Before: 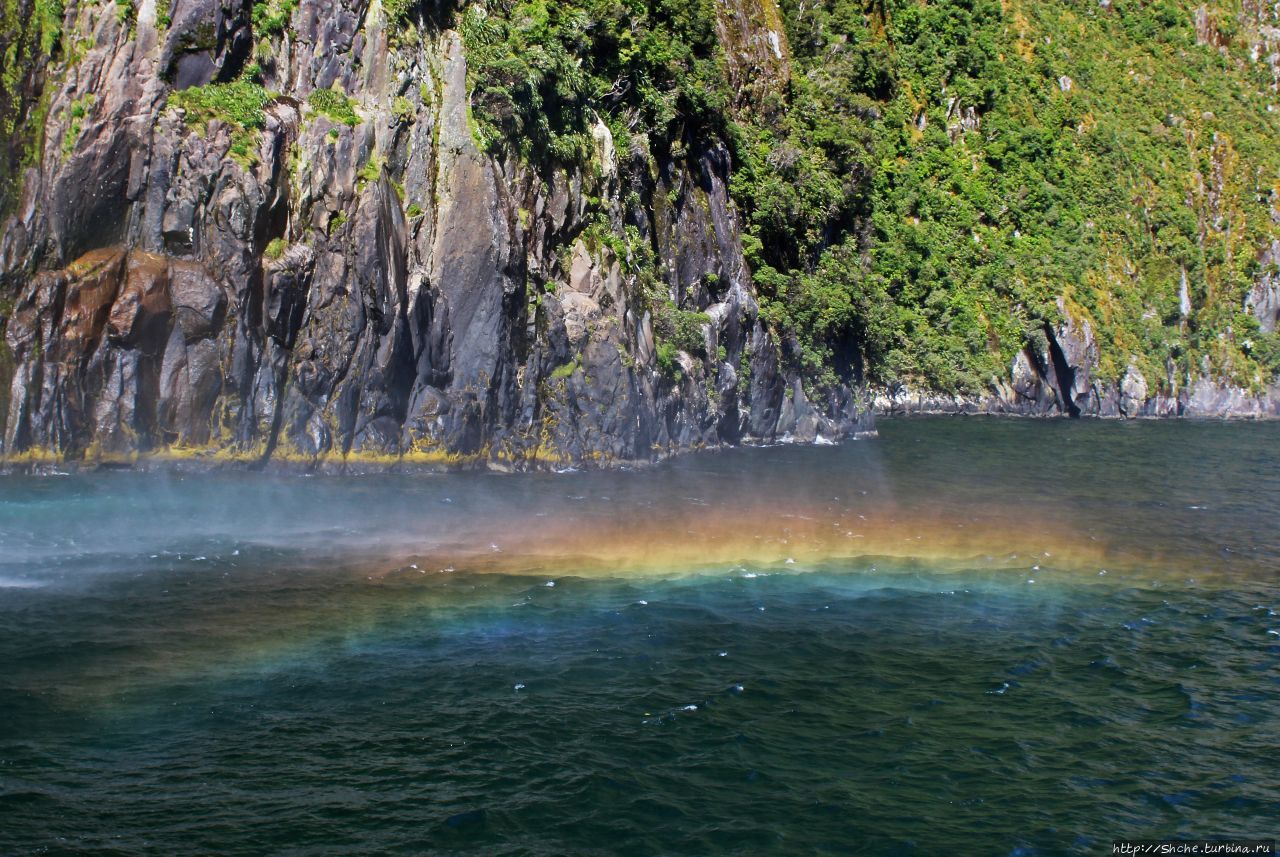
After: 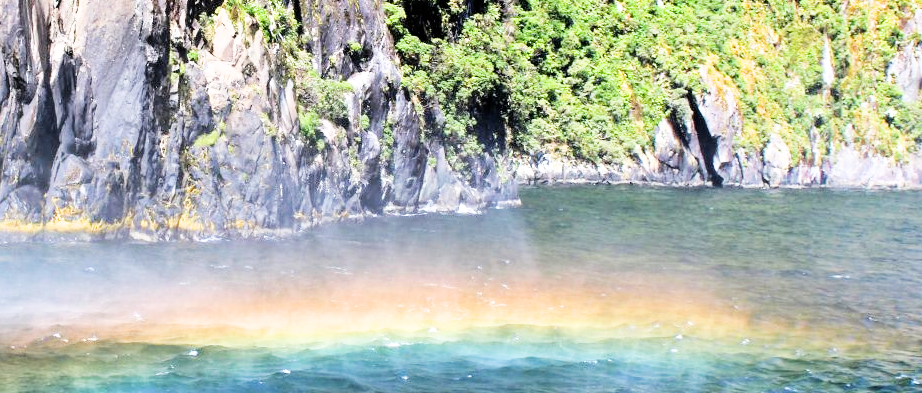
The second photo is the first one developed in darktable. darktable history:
exposure: black level correction 0, exposure 1.975 EV, compensate exposure bias true, compensate highlight preservation false
filmic rgb: black relative exposure -5 EV, hardness 2.88, contrast 1.3, highlights saturation mix -30%
crop and rotate: left 27.938%, top 27.046%, bottom 27.046%
